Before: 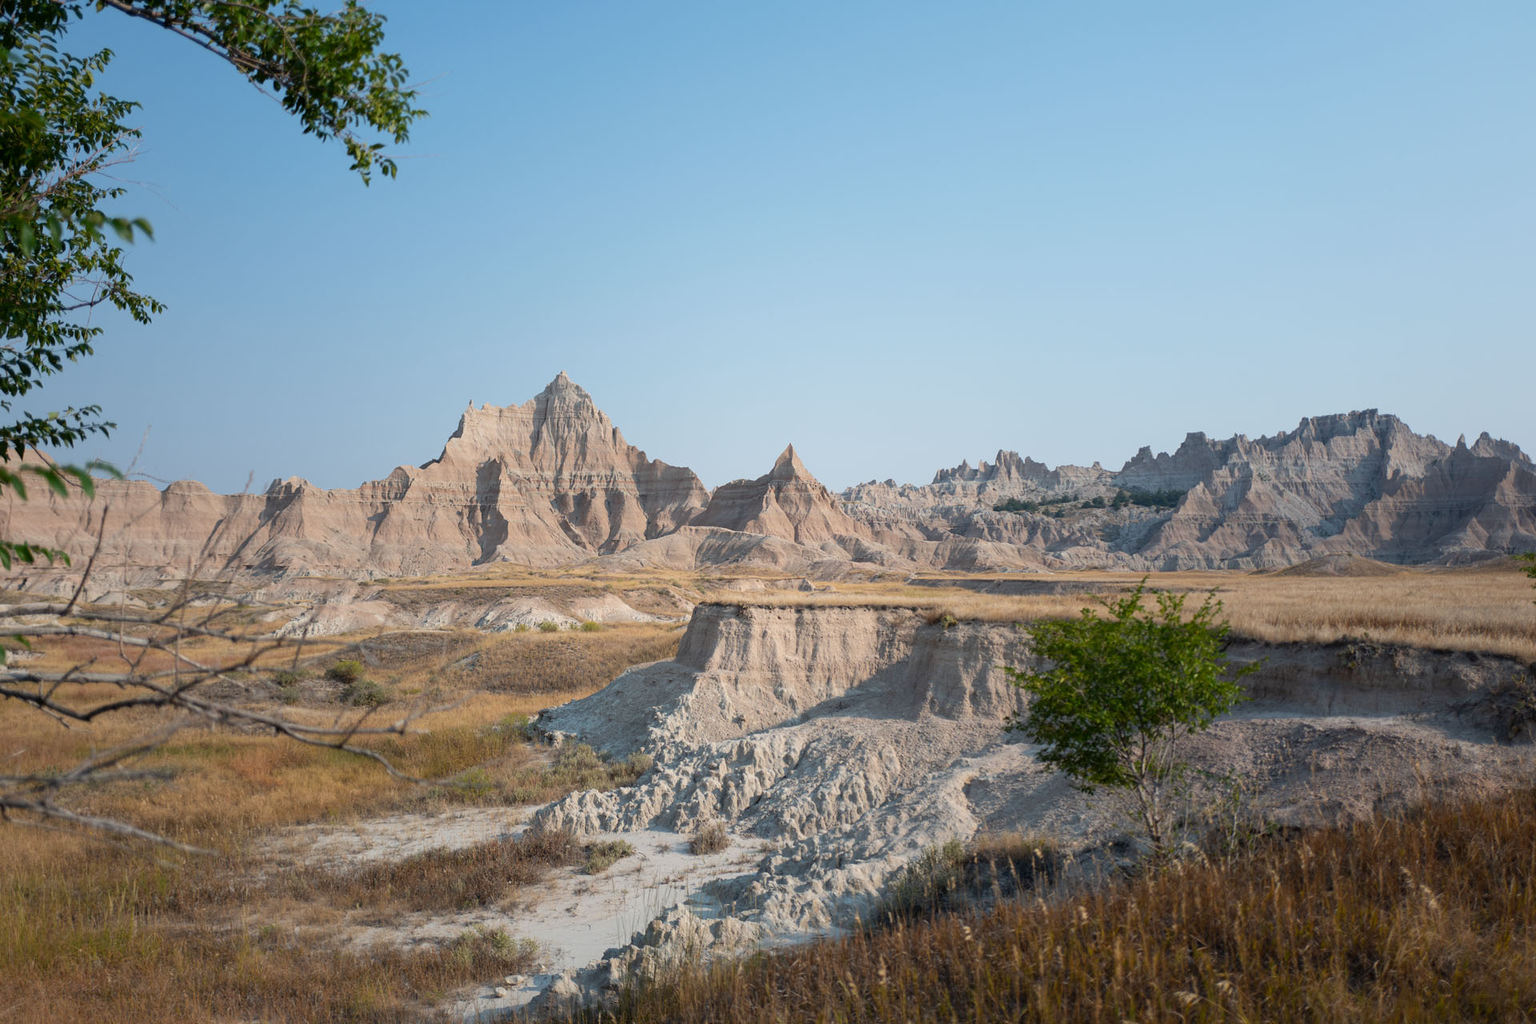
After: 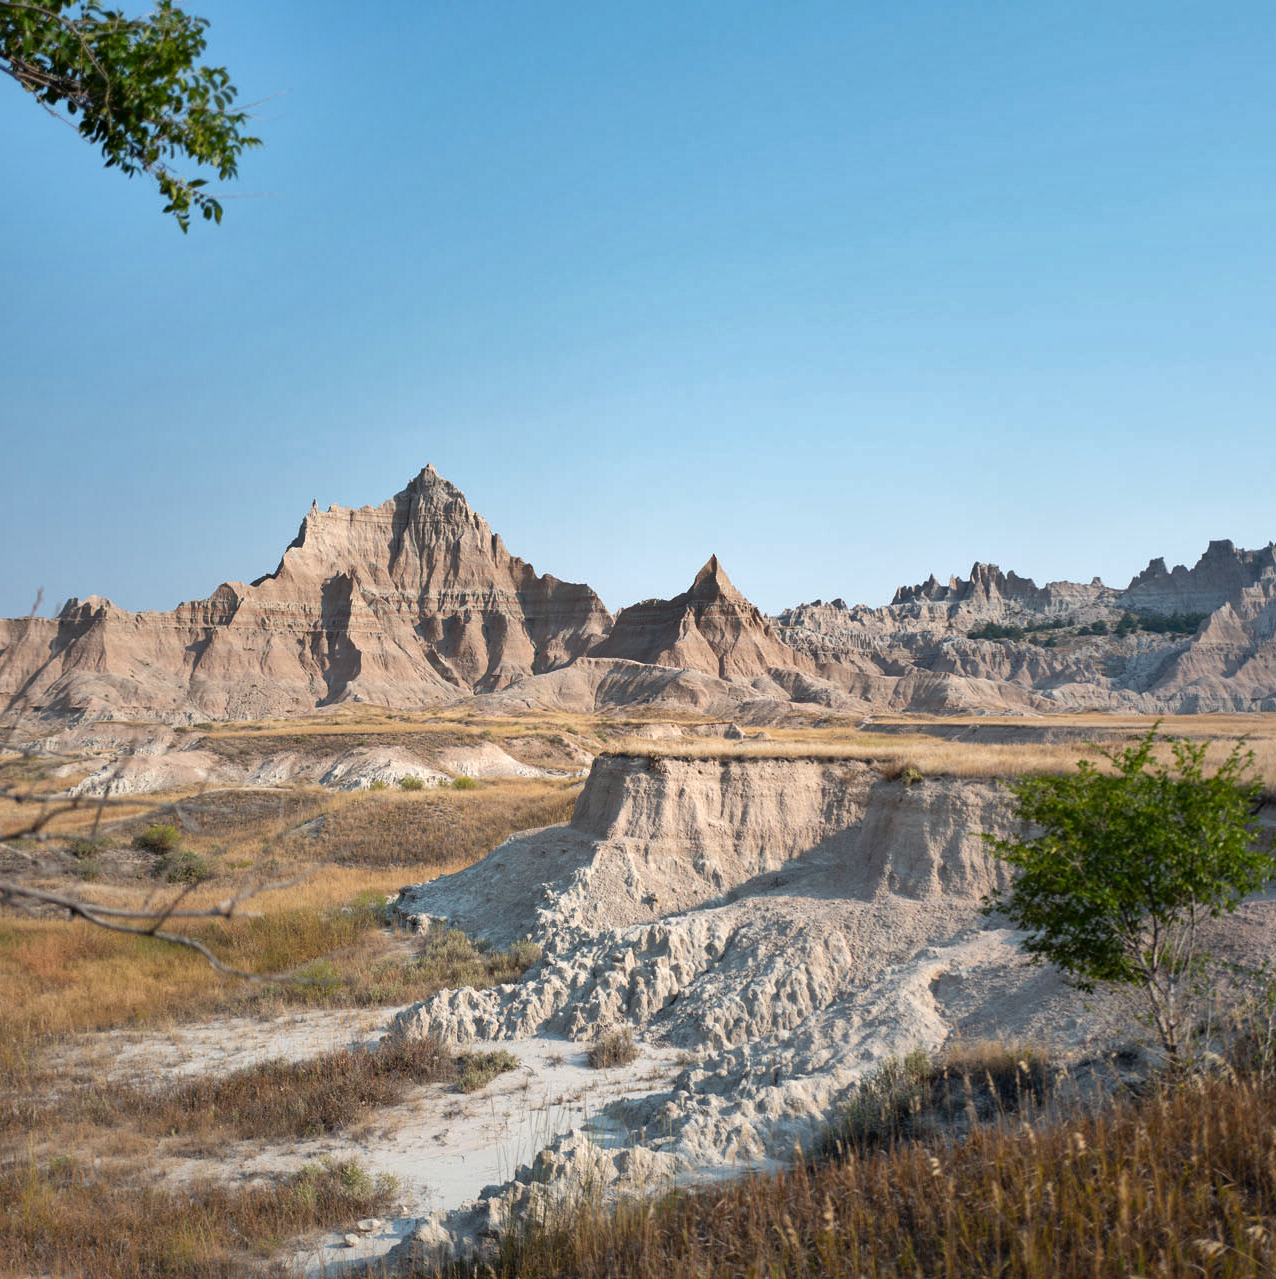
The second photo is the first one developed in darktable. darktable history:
tone equalizer: -8 EV -0.422 EV, -7 EV -0.417 EV, -6 EV -0.32 EV, -5 EV -0.197 EV, -3 EV 0.214 EV, -2 EV 0.334 EV, -1 EV 0.406 EV, +0 EV 0.428 EV
crop and rotate: left 14.317%, right 19.175%
shadows and highlights: shadows 30.7, highlights -62.85, soften with gaussian
